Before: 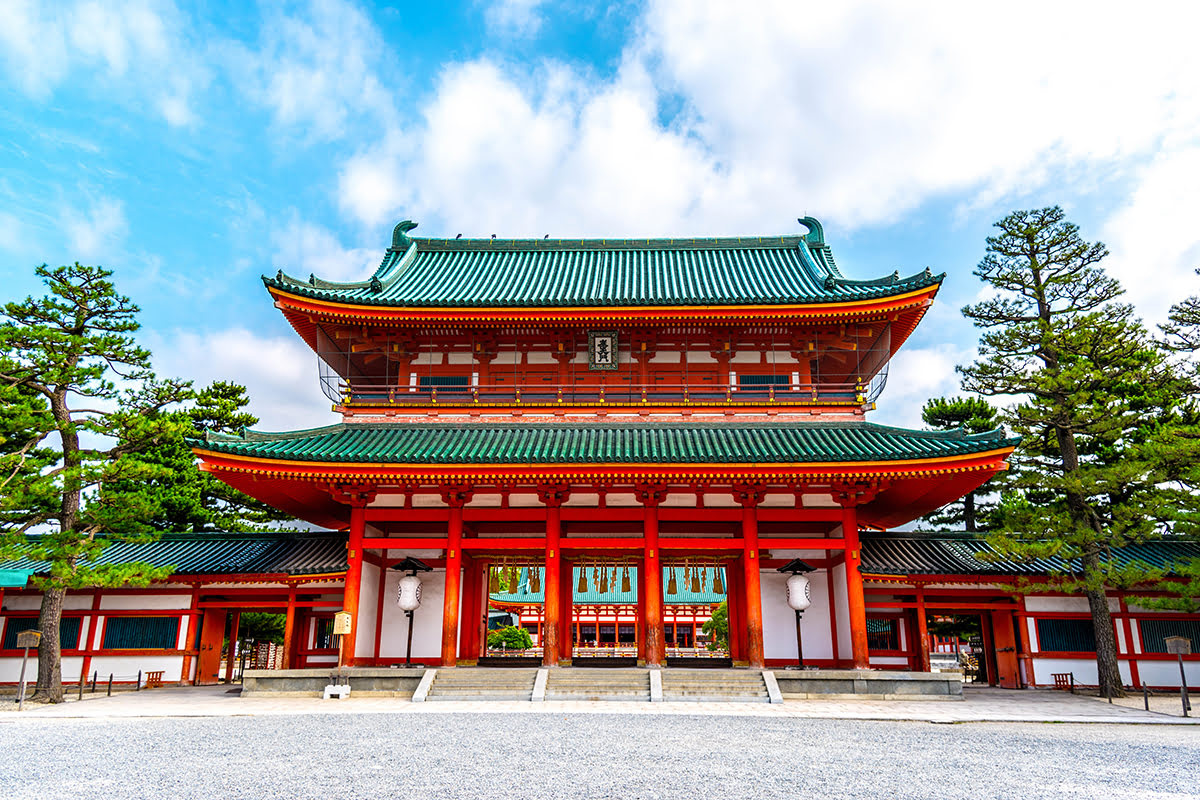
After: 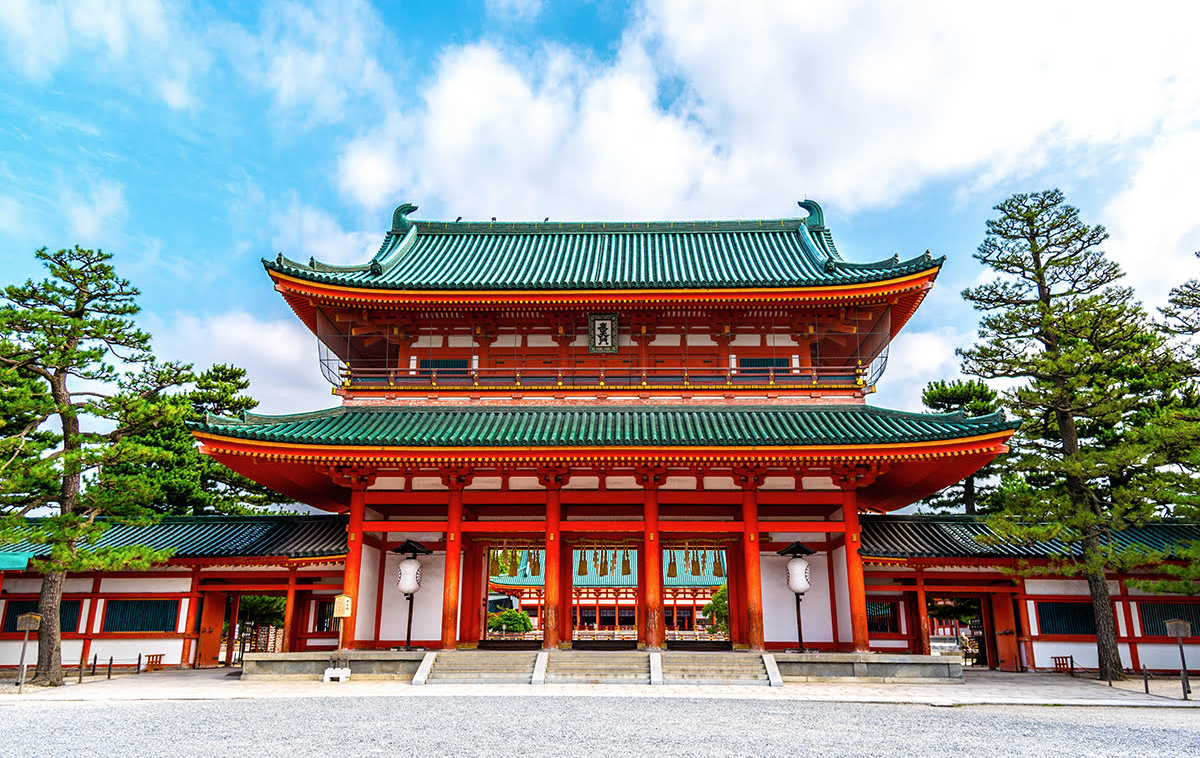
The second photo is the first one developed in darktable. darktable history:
crop and rotate: top 2.154%, bottom 3.012%
exposure: black level correction 0, exposure 0 EV, compensate highlight preservation false
contrast brightness saturation: saturation -0.044
